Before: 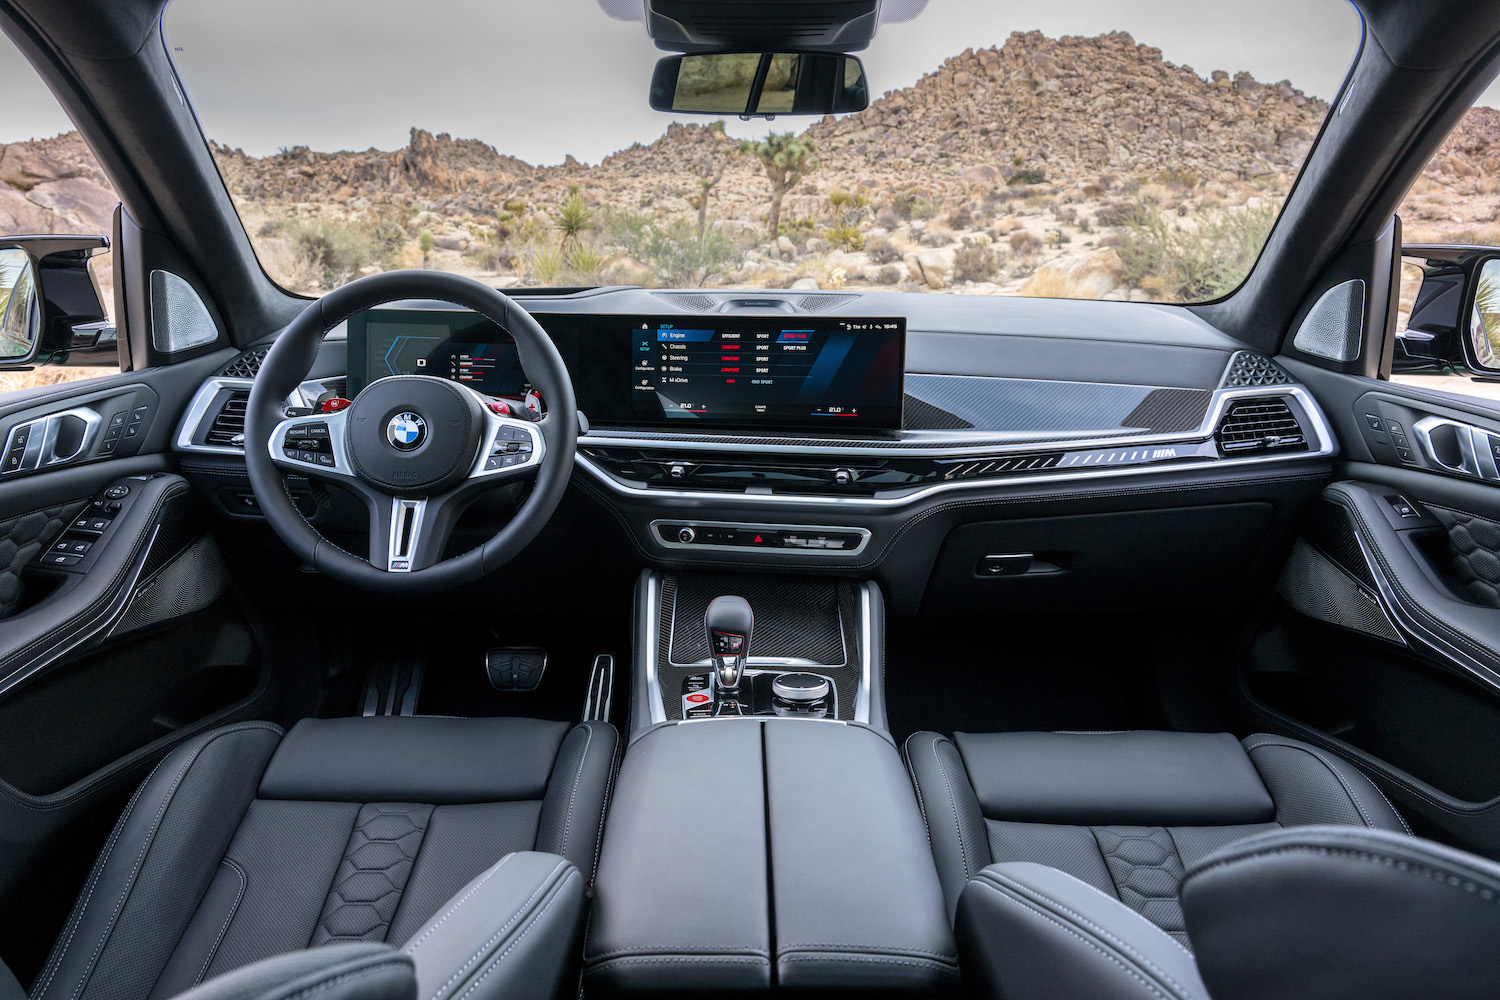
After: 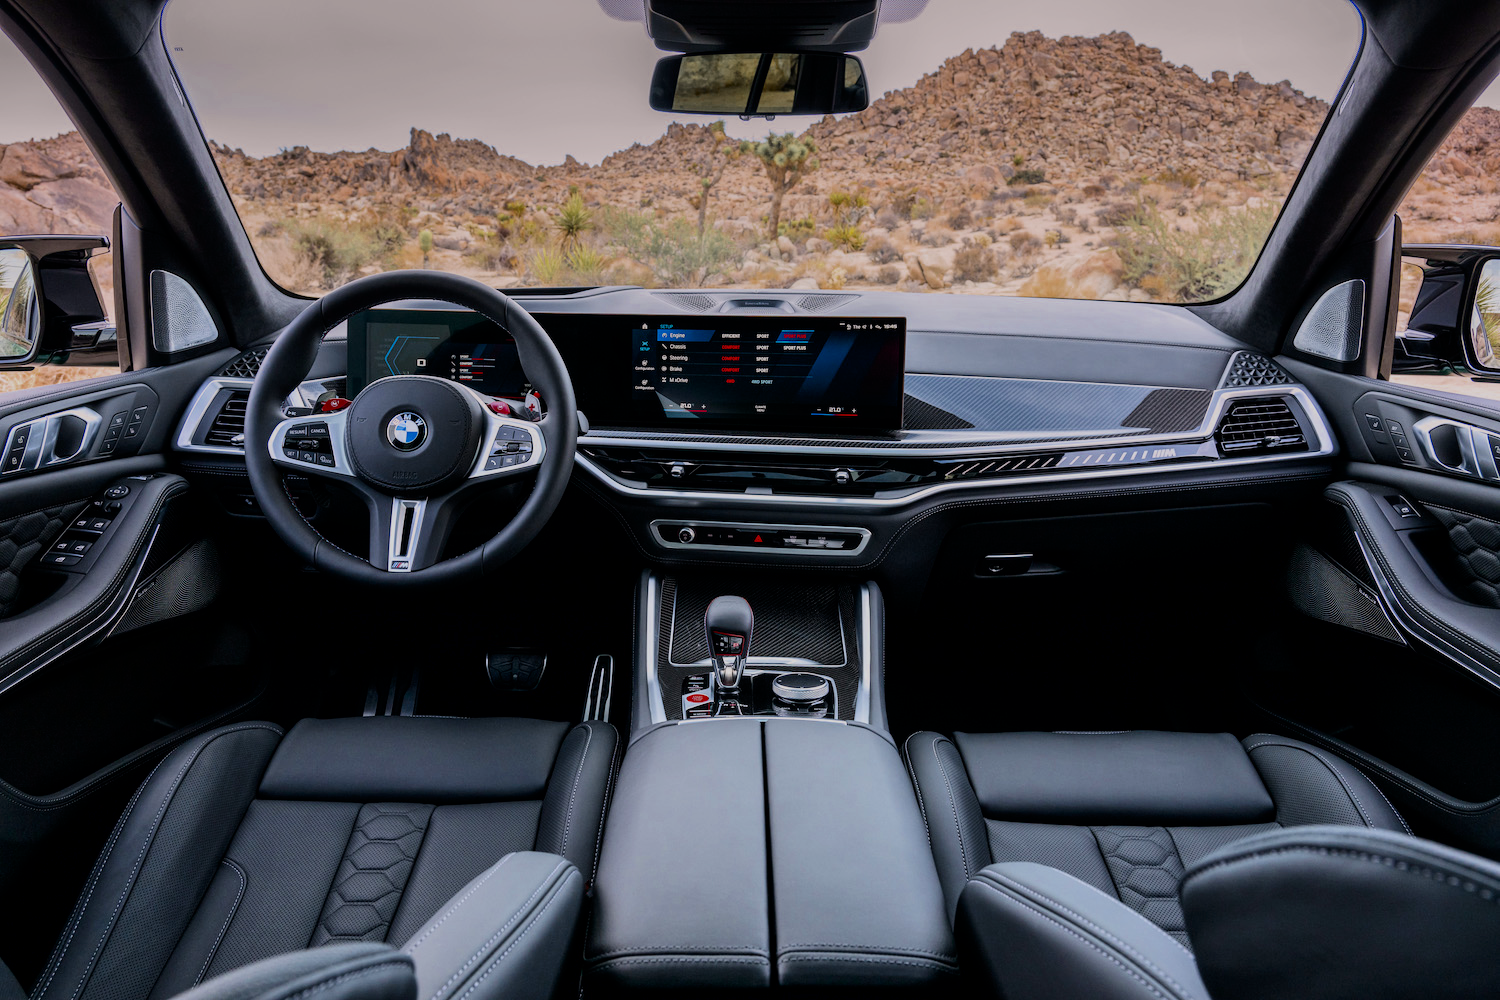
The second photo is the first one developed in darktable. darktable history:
filmic rgb: black relative exposure -7.65 EV, white relative exposure 4.56 EV, hardness 3.61, color science v6 (2022)
contrast brightness saturation: contrast 0.13, brightness -0.05, saturation 0.16
color zones: curves: ch0 [(0.11, 0.396) (0.195, 0.36) (0.25, 0.5) (0.303, 0.412) (0.357, 0.544) (0.75, 0.5) (0.967, 0.328)]; ch1 [(0, 0.468) (0.112, 0.512) (0.202, 0.6) (0.25, 0.5) (0.307, 0.352) (0.357, 0.544) (0.75, 0.5) (0.963, 0.524)]
graduated density: density 0.38 EV, hardness 21%, rotation -6.11°, saturation 32%
